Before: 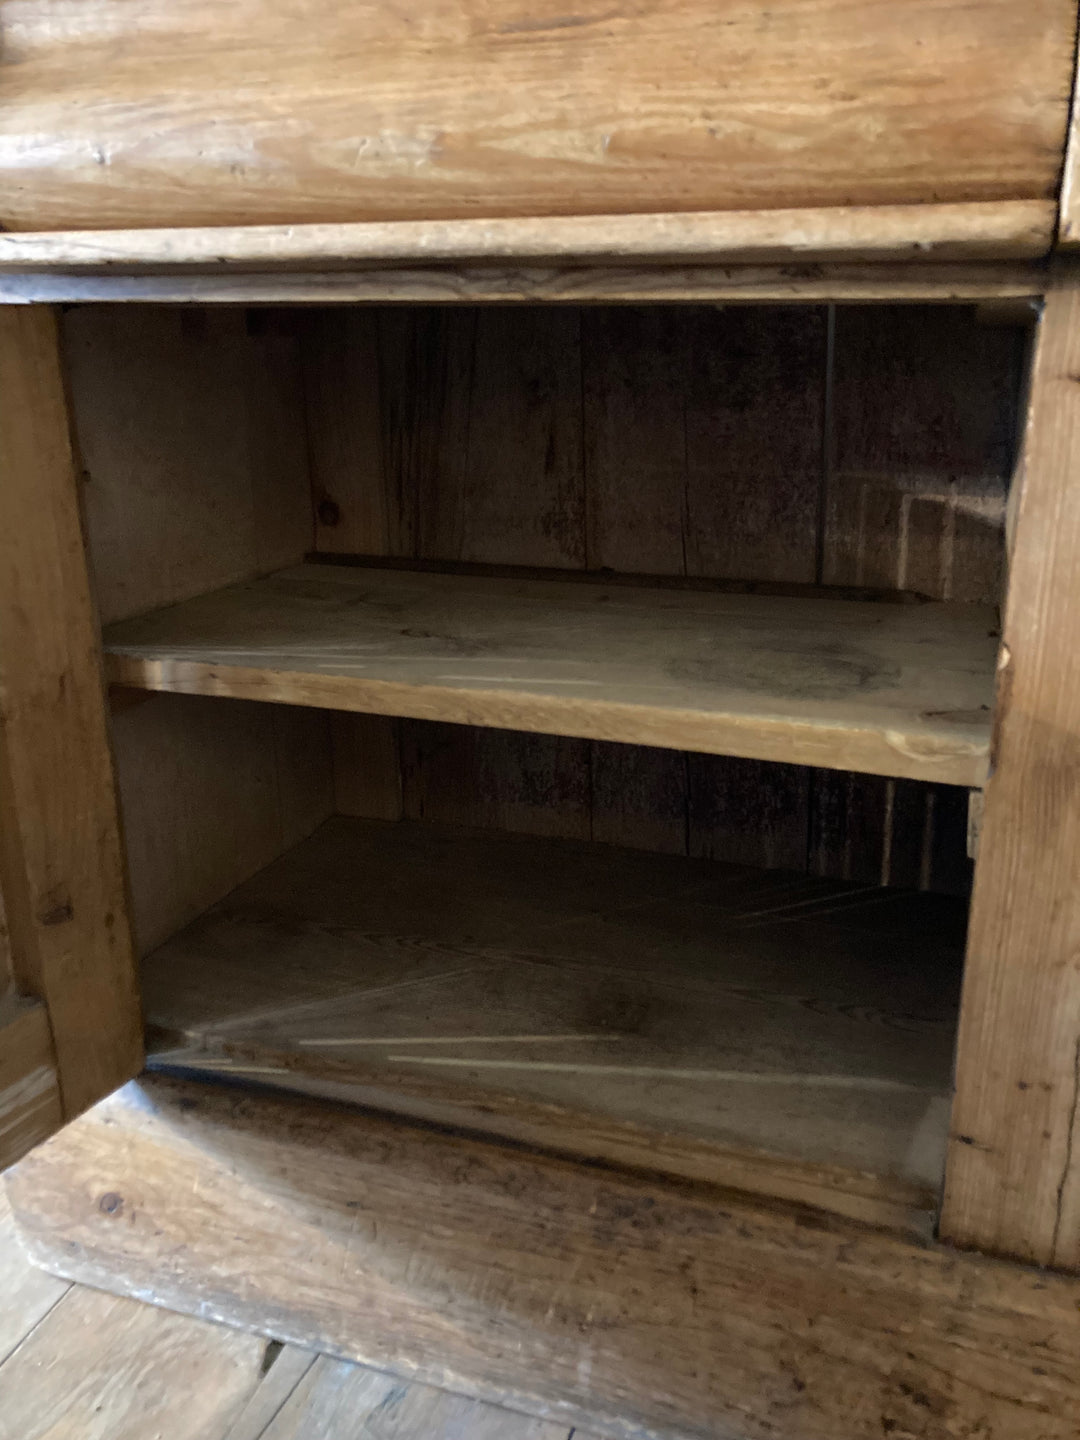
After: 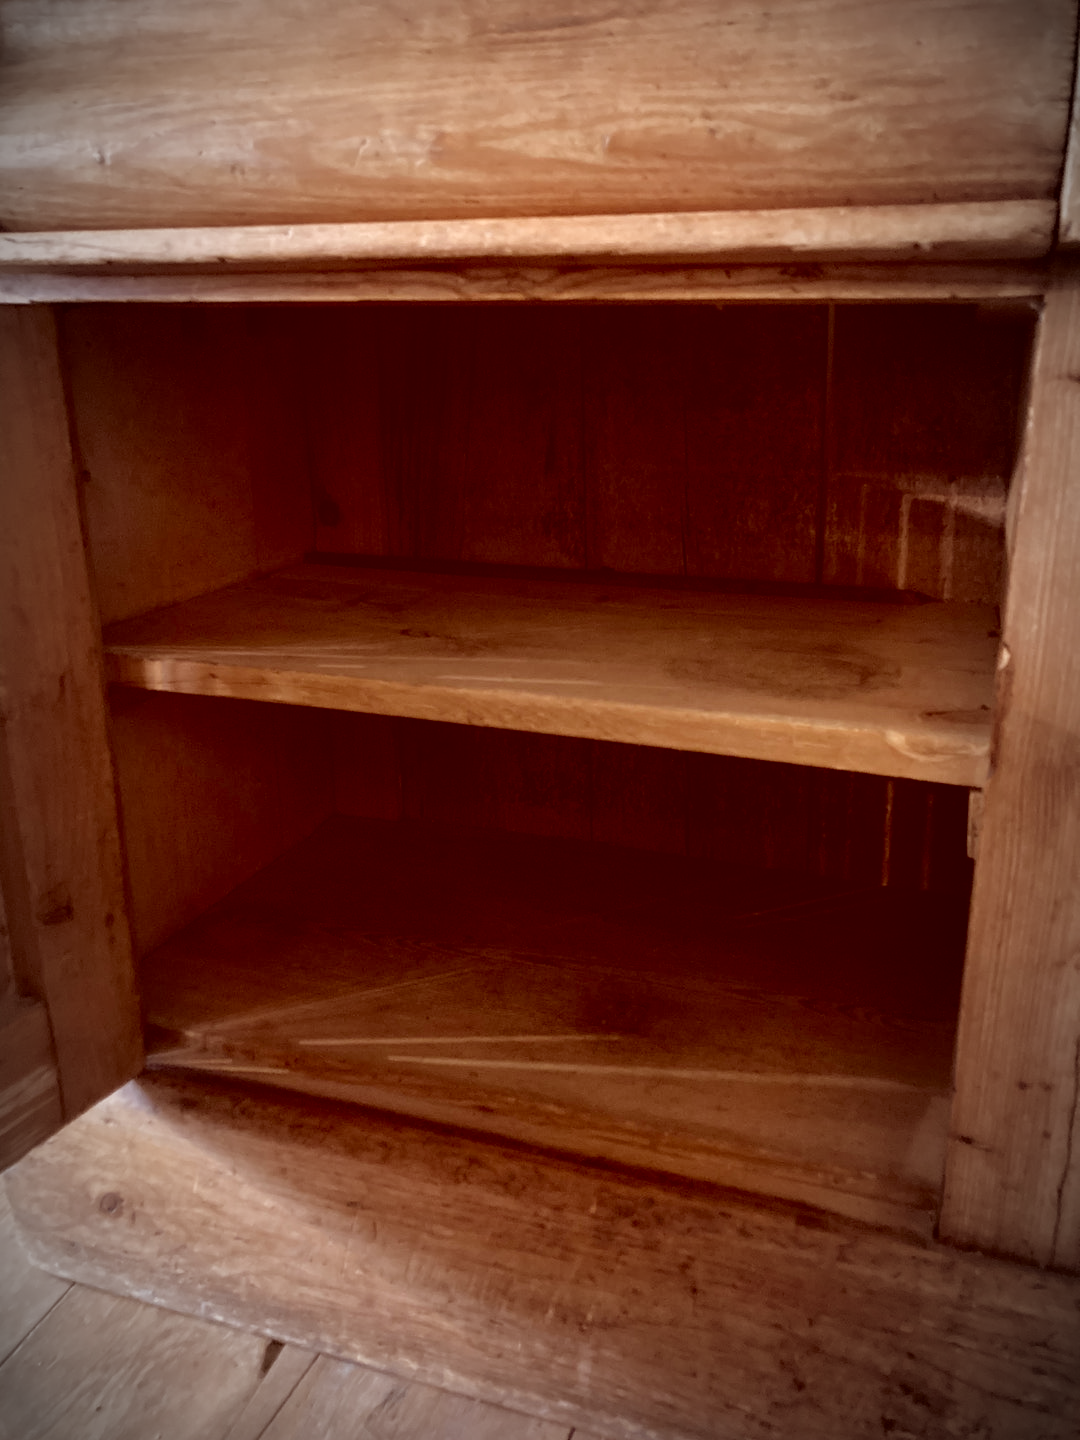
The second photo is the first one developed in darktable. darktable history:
vignetting: fall-off start 67.5%, fall-off radius 67.23%, brightness -0.813, automatic ratio true
color correction: highlights a* 9.03, highlights b* 8.71, shadows a* 40, shadows b* 40, saturation 0.8
